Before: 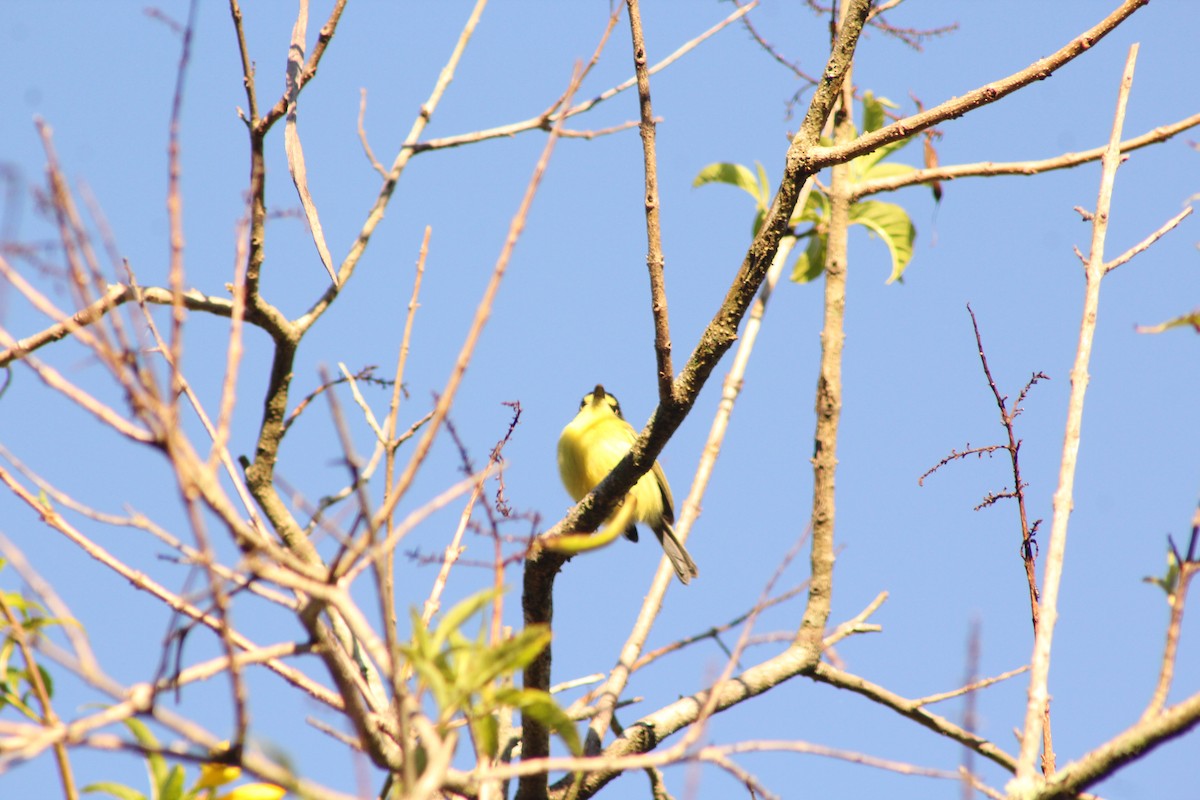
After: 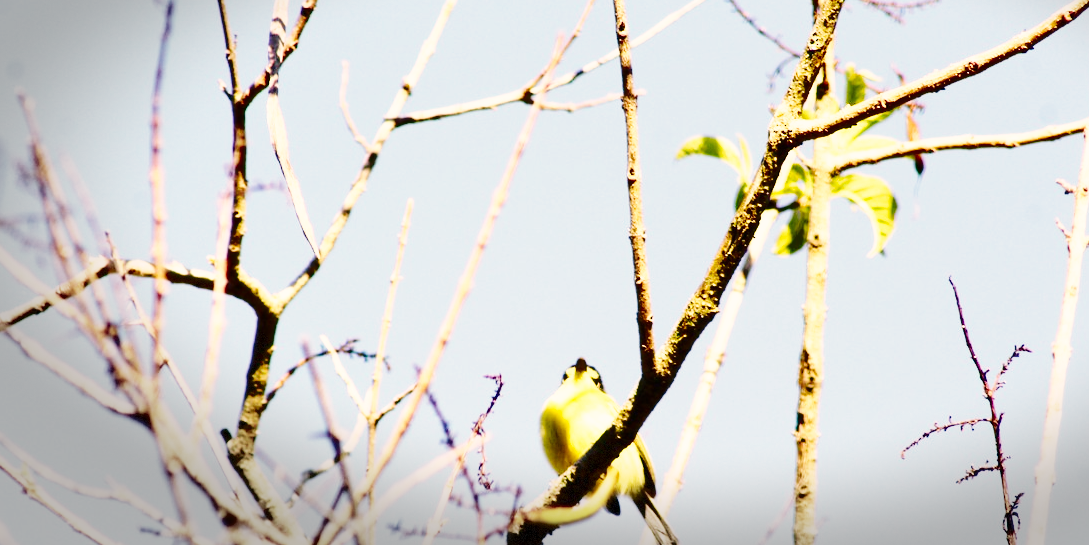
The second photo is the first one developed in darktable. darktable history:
crop: left 1.515%, top 3.377%, right 7.725%, bottom 28.412%
vignetting: fall-off start 86.86%, center (0.218, -0.242), automatic ratio true, dithering 8-bit output
shadows and highlights: radius 265.63, soften with gaussian
base curve: curves: ch0 [(0, 0) (0.007, 0.004) (0.027, 0.03) (0.046, 0.07) (0.207, 0.54) (0.442, 0.872) (0.673, 0.972) (1, 1)], exposure shift 0.577, preserve colors none
color correction: highlights a* 3.67, highlights b* 5.1
